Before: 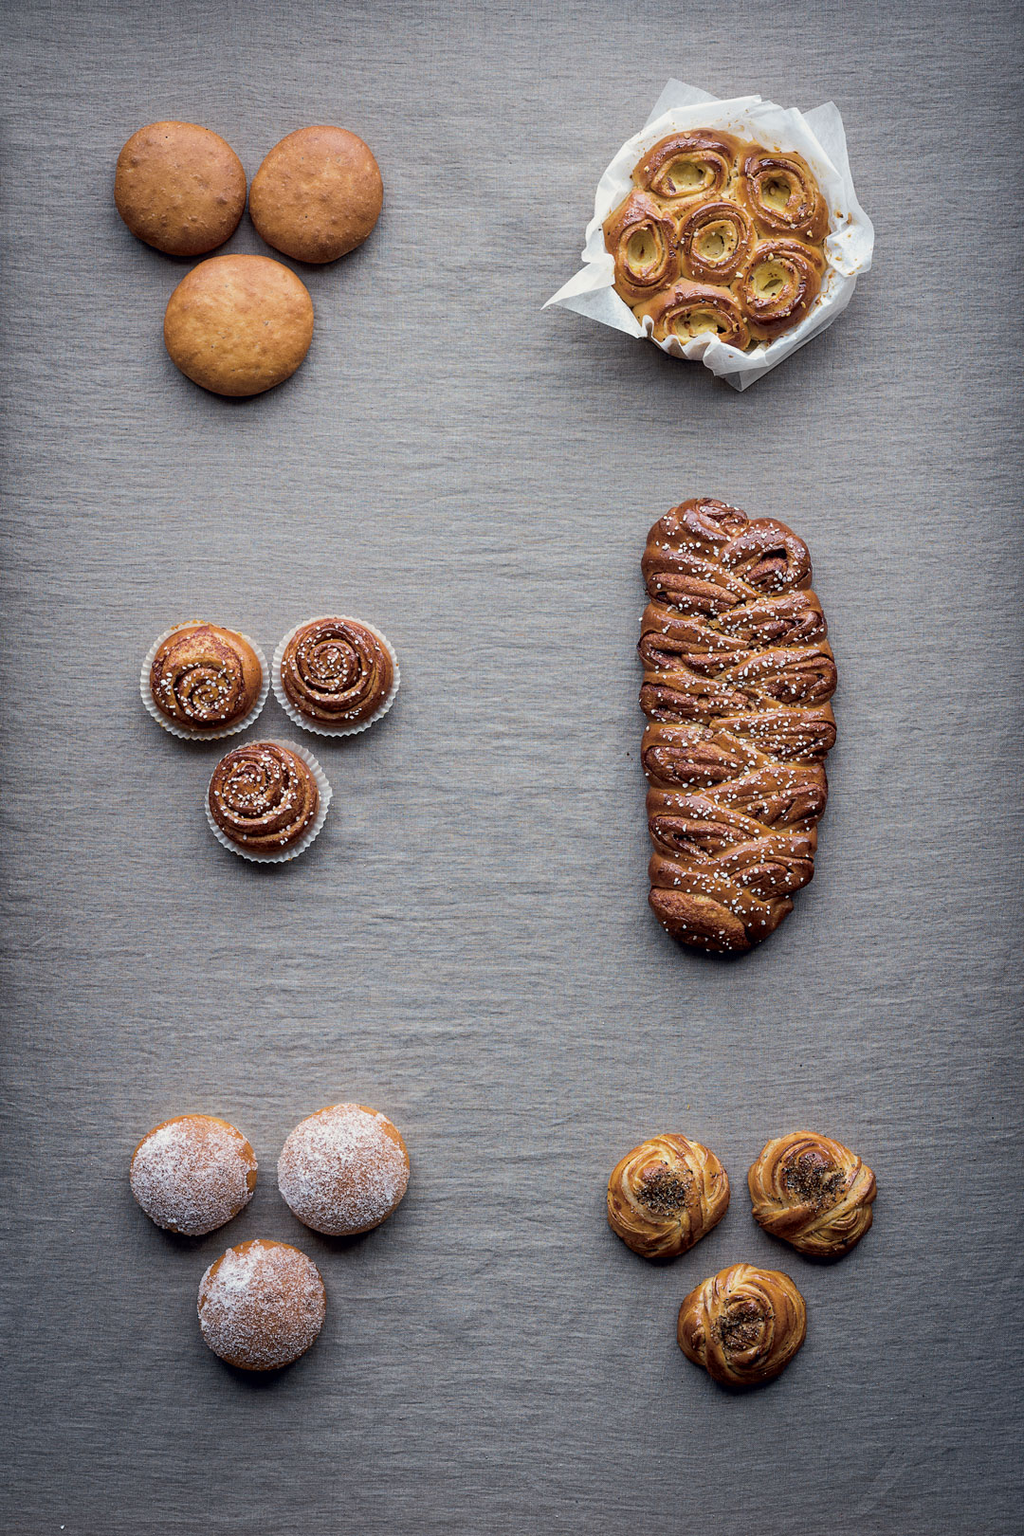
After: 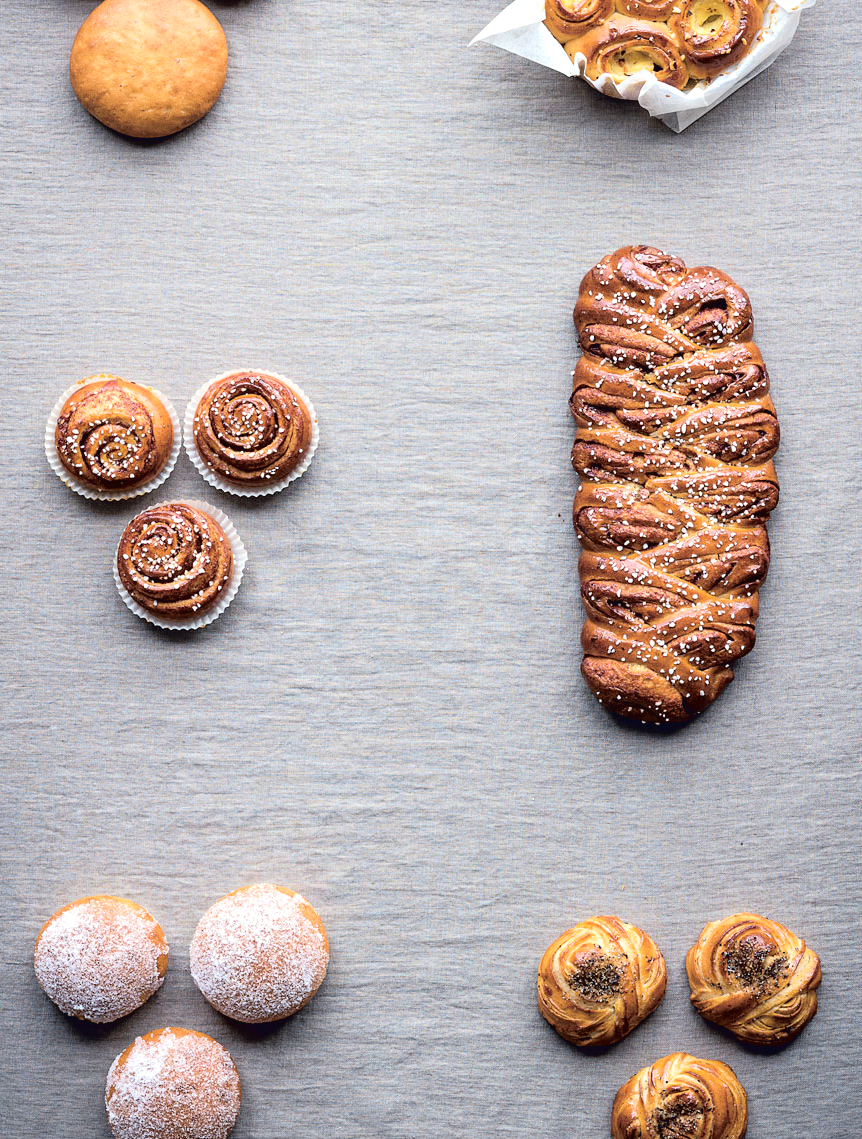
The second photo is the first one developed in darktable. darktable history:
tone equalizer: on, module defaults
exposure: black level correction 0, exposure 0.701 EV, compensate highlight preservation false
crop: left 9.542%, top 17.332%, right 10.612%, bottom 12.329%
tone curve: curves: ch0 [(0, 0.021) (0.049, 0.044) (0.152, 0.14) (0.328, 0.377) (0.473, 0.543) (0.641, 0.705) (0.868, 0.887) (1, 0.969)]; ch1 [(0, 0) (0.302, 0.331) (0.427, 0.433) (0.472, 0.47) (0.502, 0.503) (0.522, 0.526) (0.564, 0.591) (0.602, 0.632) (0.677, 0.701) (0.859, 0.885) (1, 1)]; ch2 [(0, 0) (0.33, 0.301) (0.447, 0.44) (0.487, 0.496) (0.502, 0.516) (0.535, 0.554) (0.565, 0.598) (0.618, 0.629) (1, 1)], color space Lab, linked channels, preserve colors none
